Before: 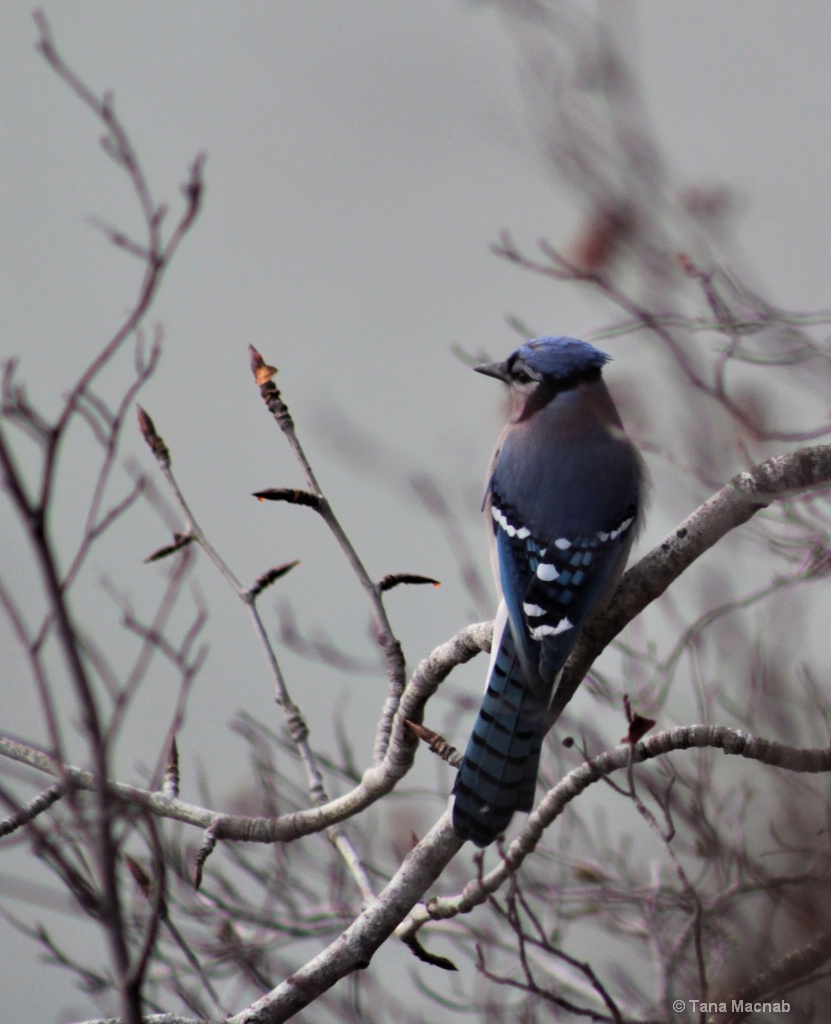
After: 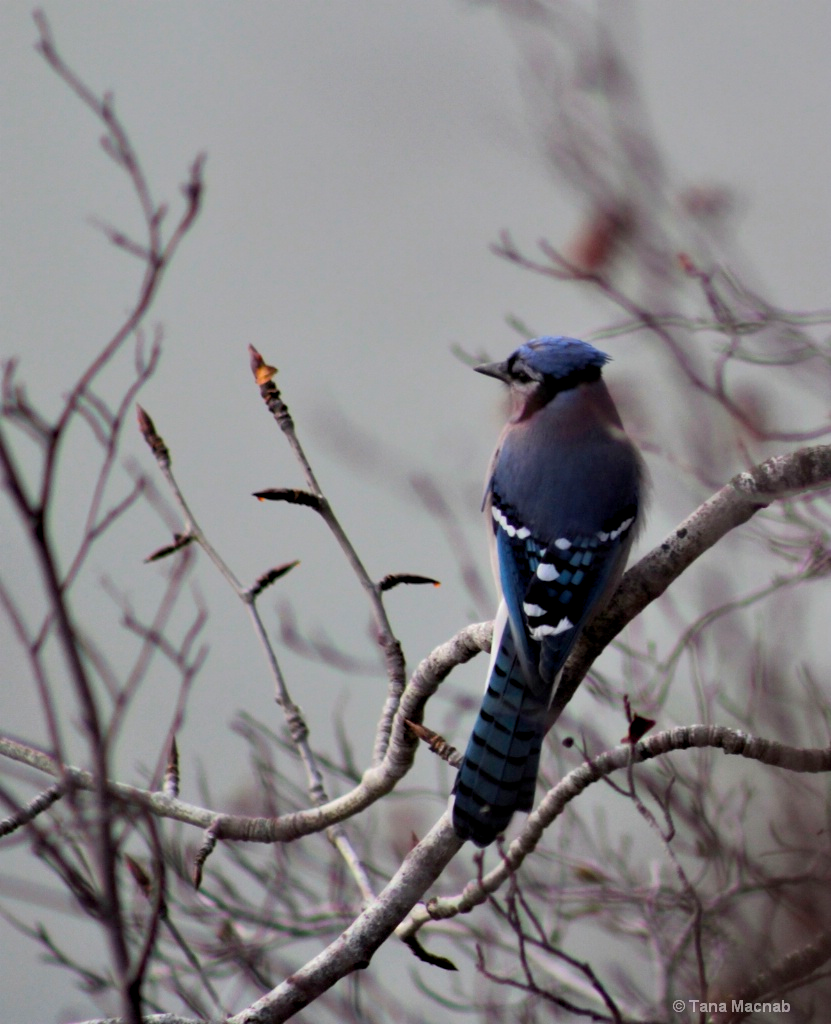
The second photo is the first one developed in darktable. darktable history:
color balance rgb: global offset › luminance -0.479%, perceptual saturation grading › global saturation 25.542%
